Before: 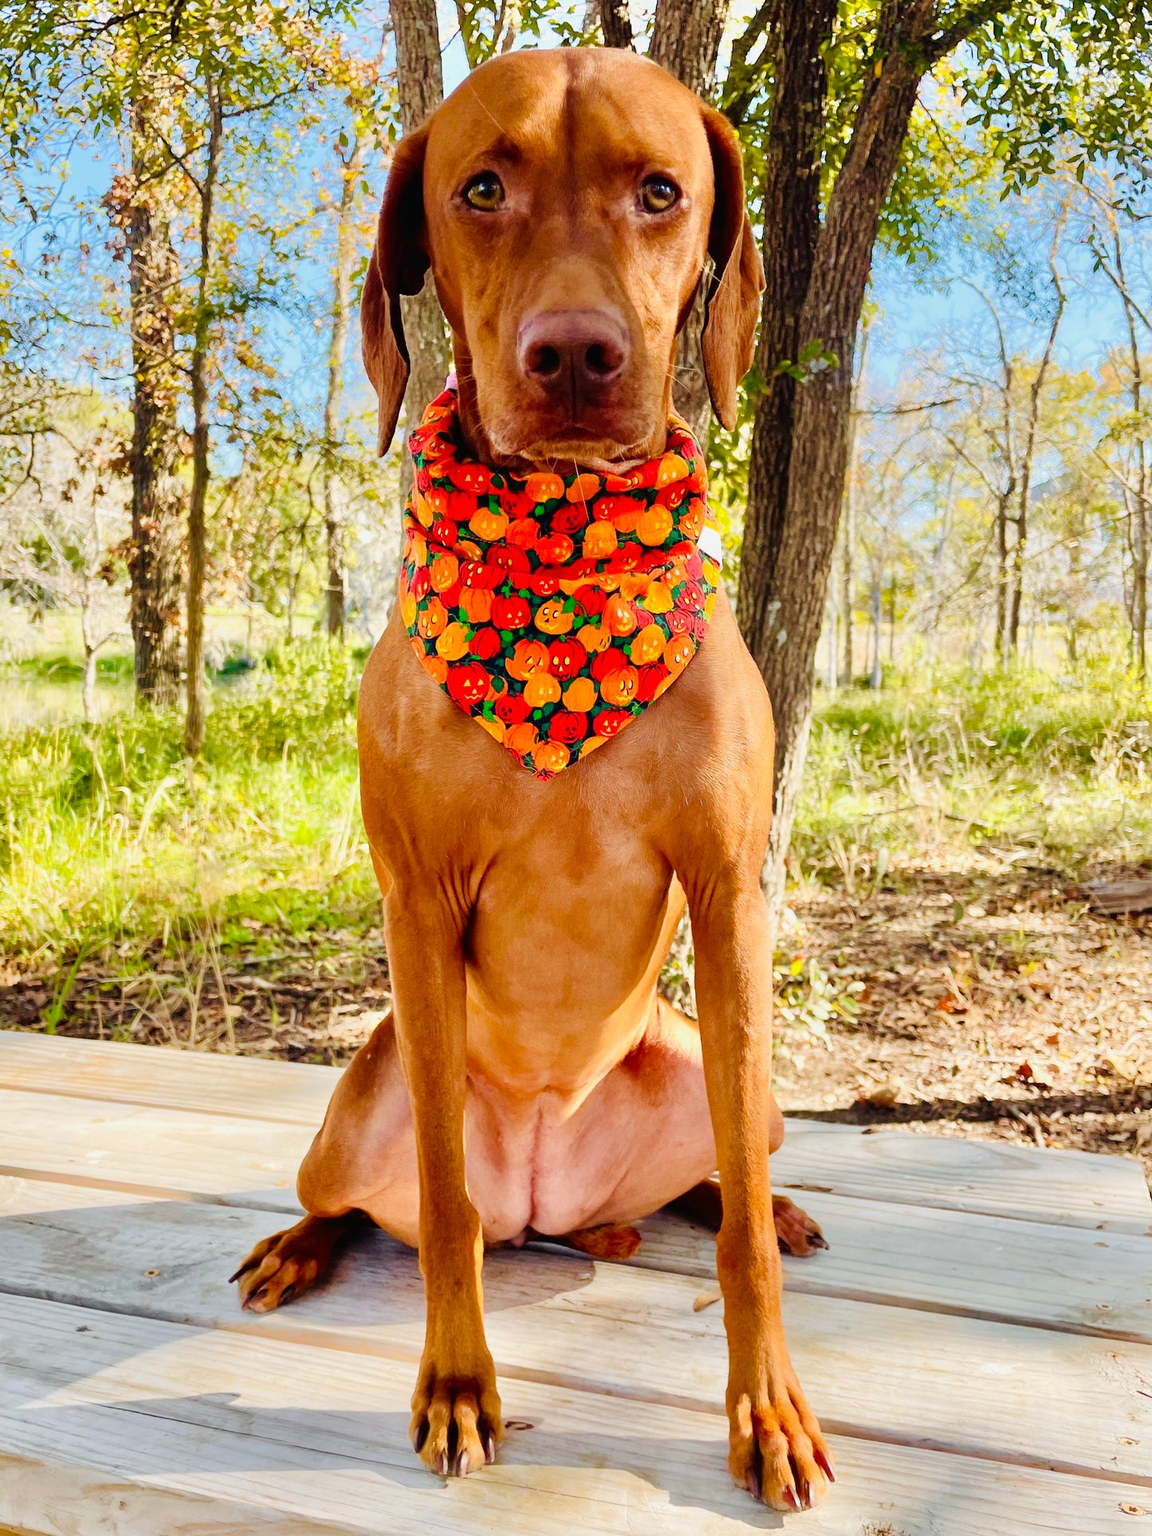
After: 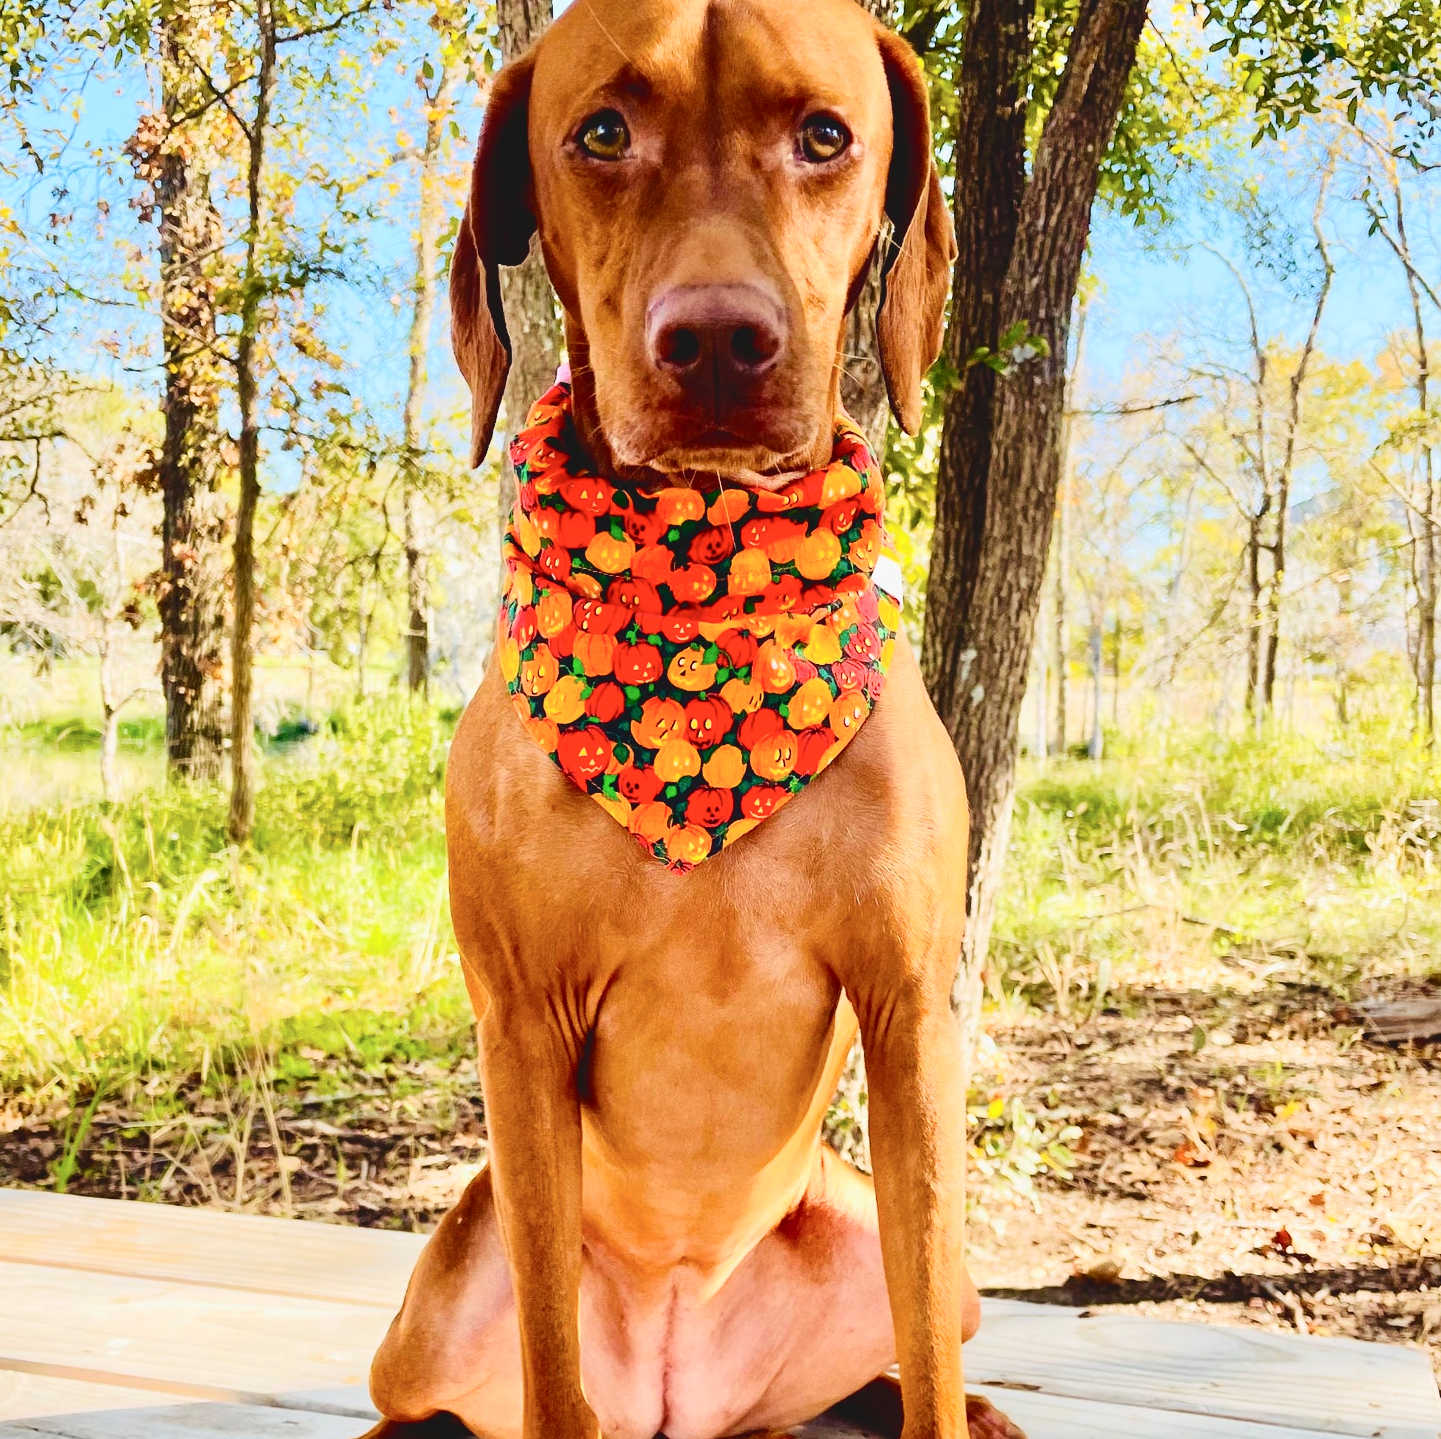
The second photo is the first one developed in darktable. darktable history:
tone curve: curves: ch0 [(0, 0) (0.003, 0.077) (0.011, 0.079) (0.025, 0.085) (0.044, 0.095) (0.069, 0.109) (0.1, 0.124) (0.136, 0.142) (0.177, 0.169) (0.224, 0.207) (0.277, 0.267) (0.335, 0.347) (0.399, 0.442) (0.468, 0.54) (0.543, 0.635) (0.623, 0.726) (0.709, 0.813) (0.801, 0.882) (0.898, 0.934) (1, 1)], color space Lab, independent channels, preserve colors none
crop: left 0.217%, top 5.491%, bottom 19.797%
